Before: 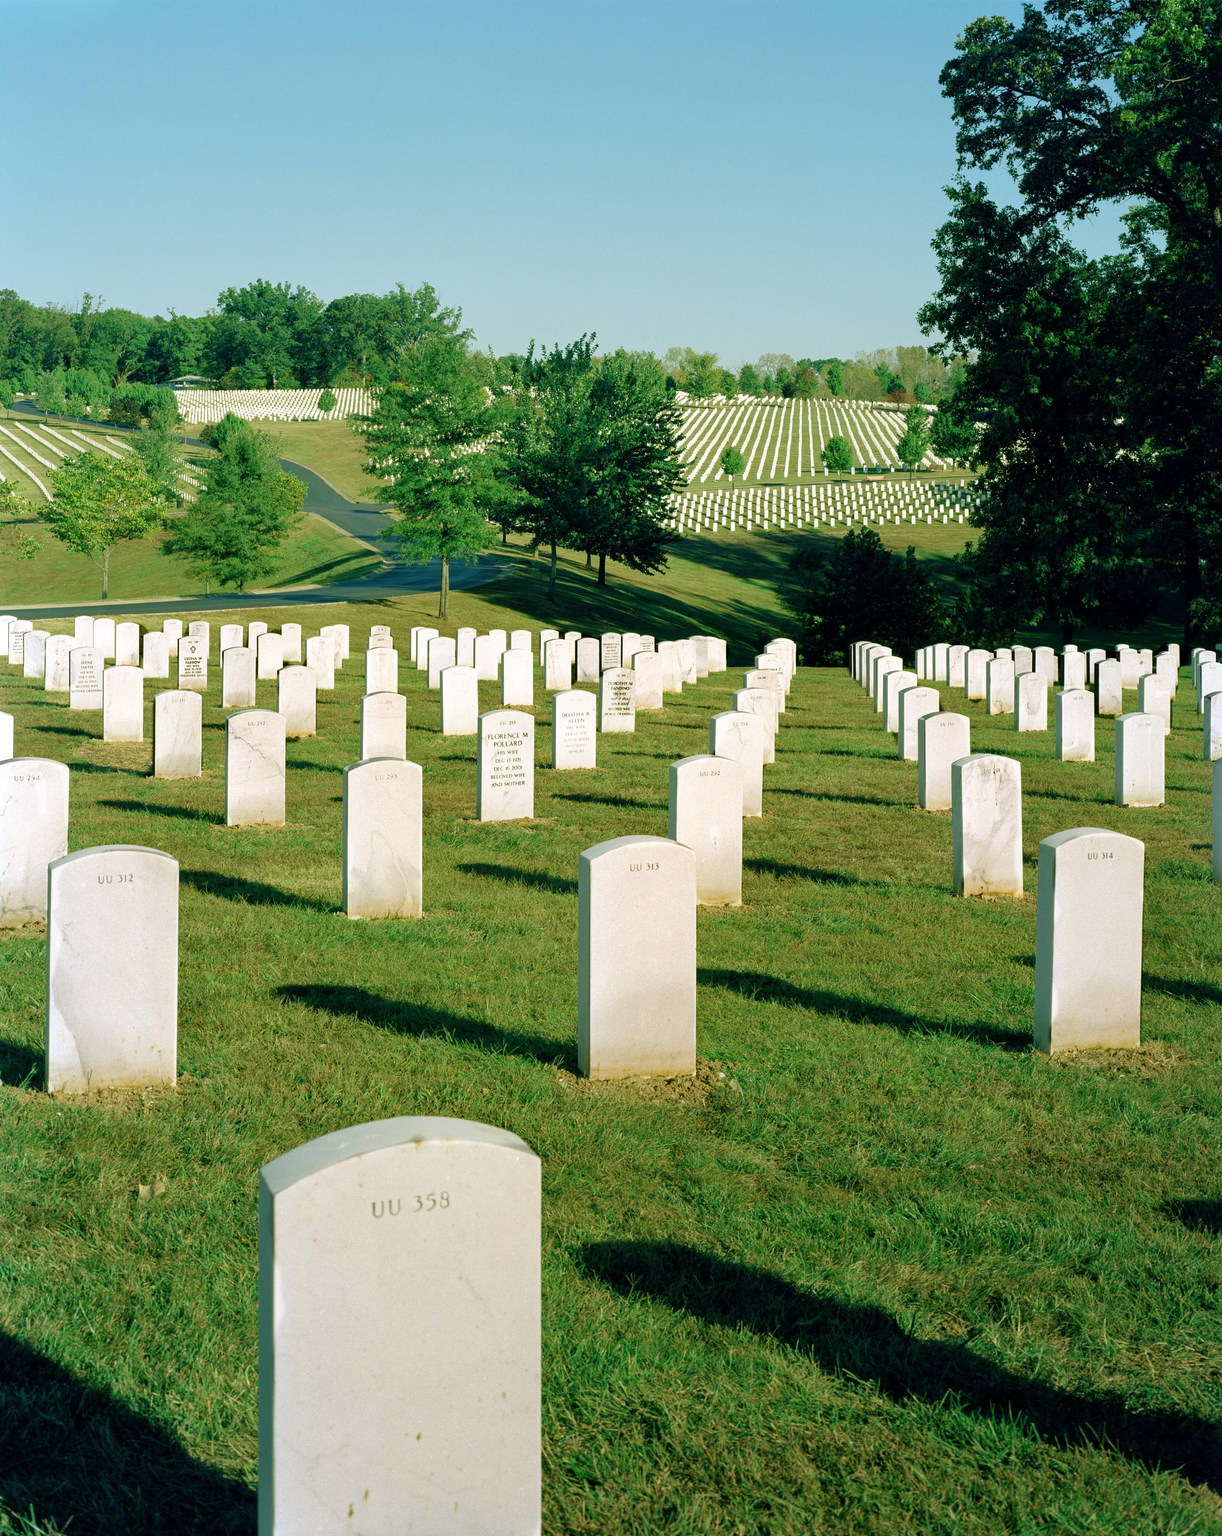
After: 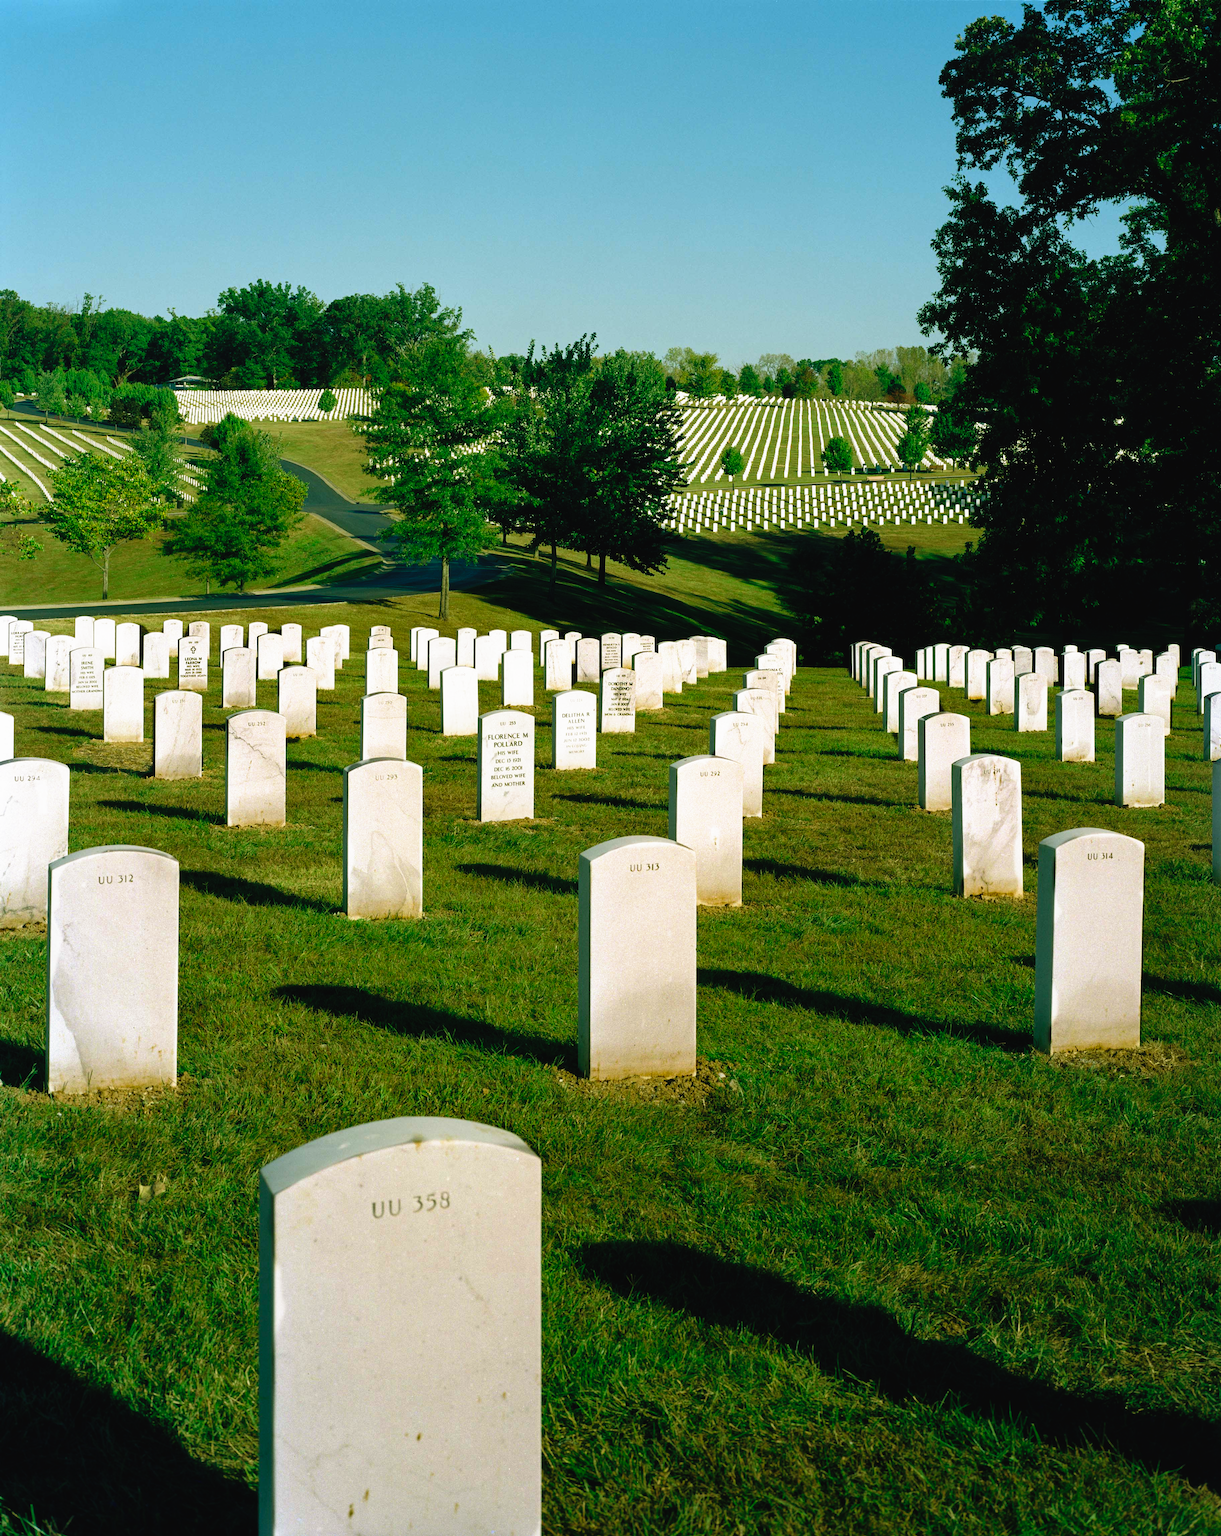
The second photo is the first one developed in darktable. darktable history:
filmic rgb: black relative exposure -5.5 EV, white relative exposure 2.5 EV, threshold 3 EV, target black luminance 0%, hardness 4.51, latitude 67.35%, contrast 1.453, shadows ↔ highlights balance -3.52%, preserve chrominance no, color science v4 (2020), contrast in shadows soft, enable highlight reconstruction true
rgb curve: curves: ch0 [(0, 0.186) (0.314, 0.284) (0.775, 0.708) (1, 1)], compensate middle gray true, preserve colors none
exposure: black level correction 0.001, exposure -0.125 EV, compensate exposure bias true, compensate highlight preservation false
